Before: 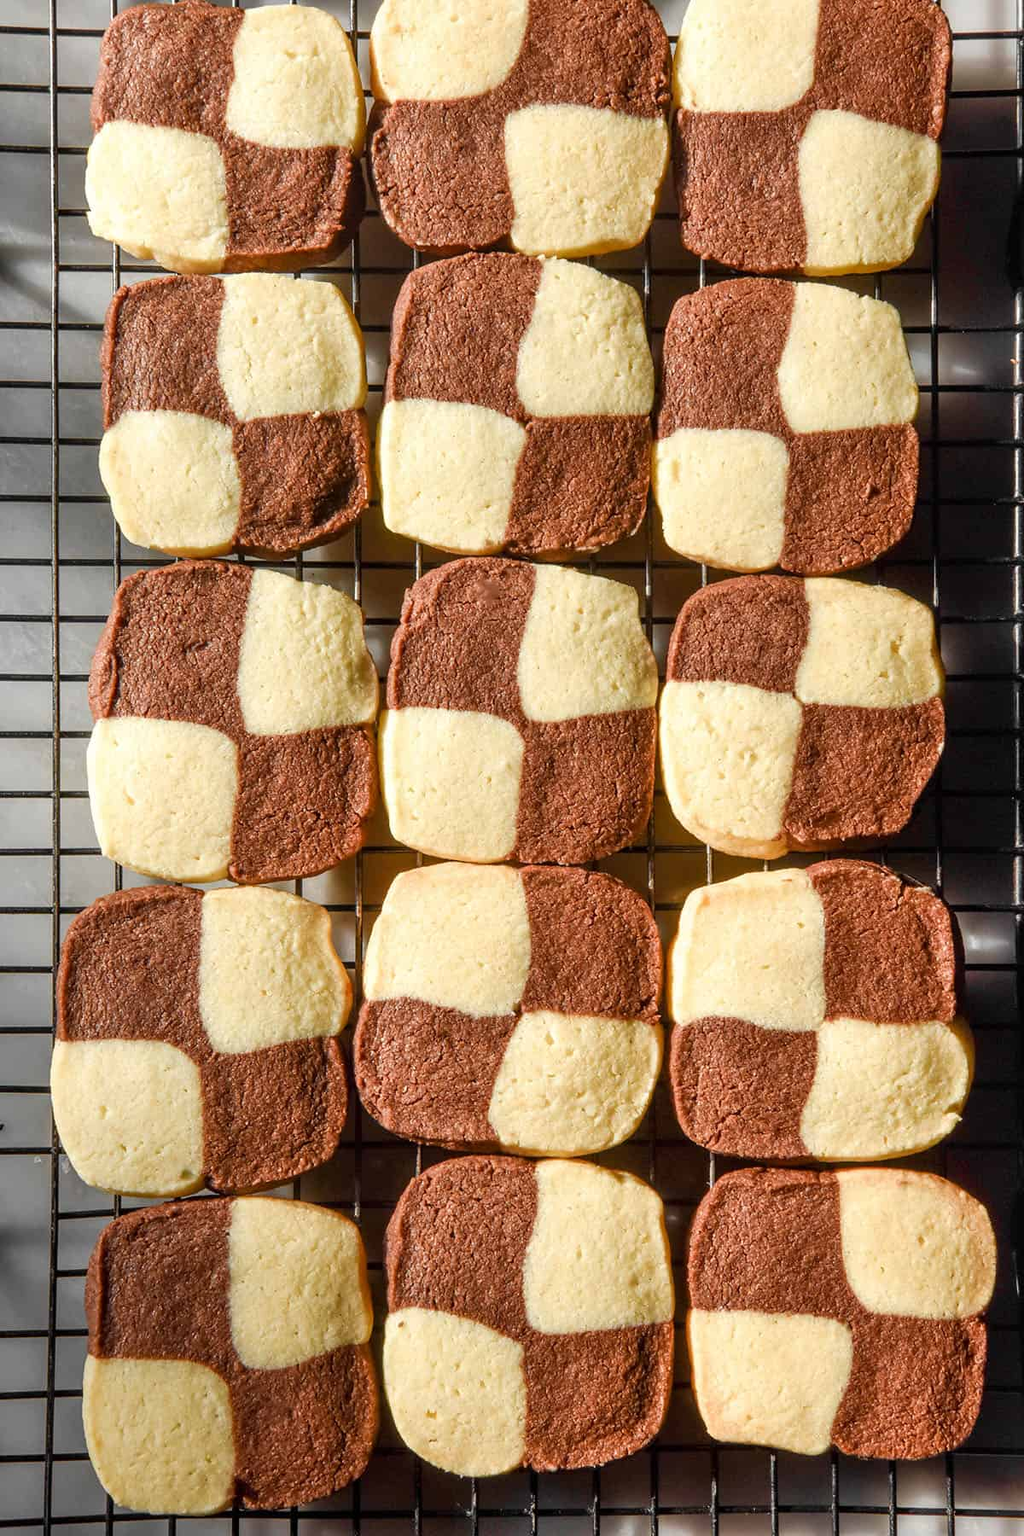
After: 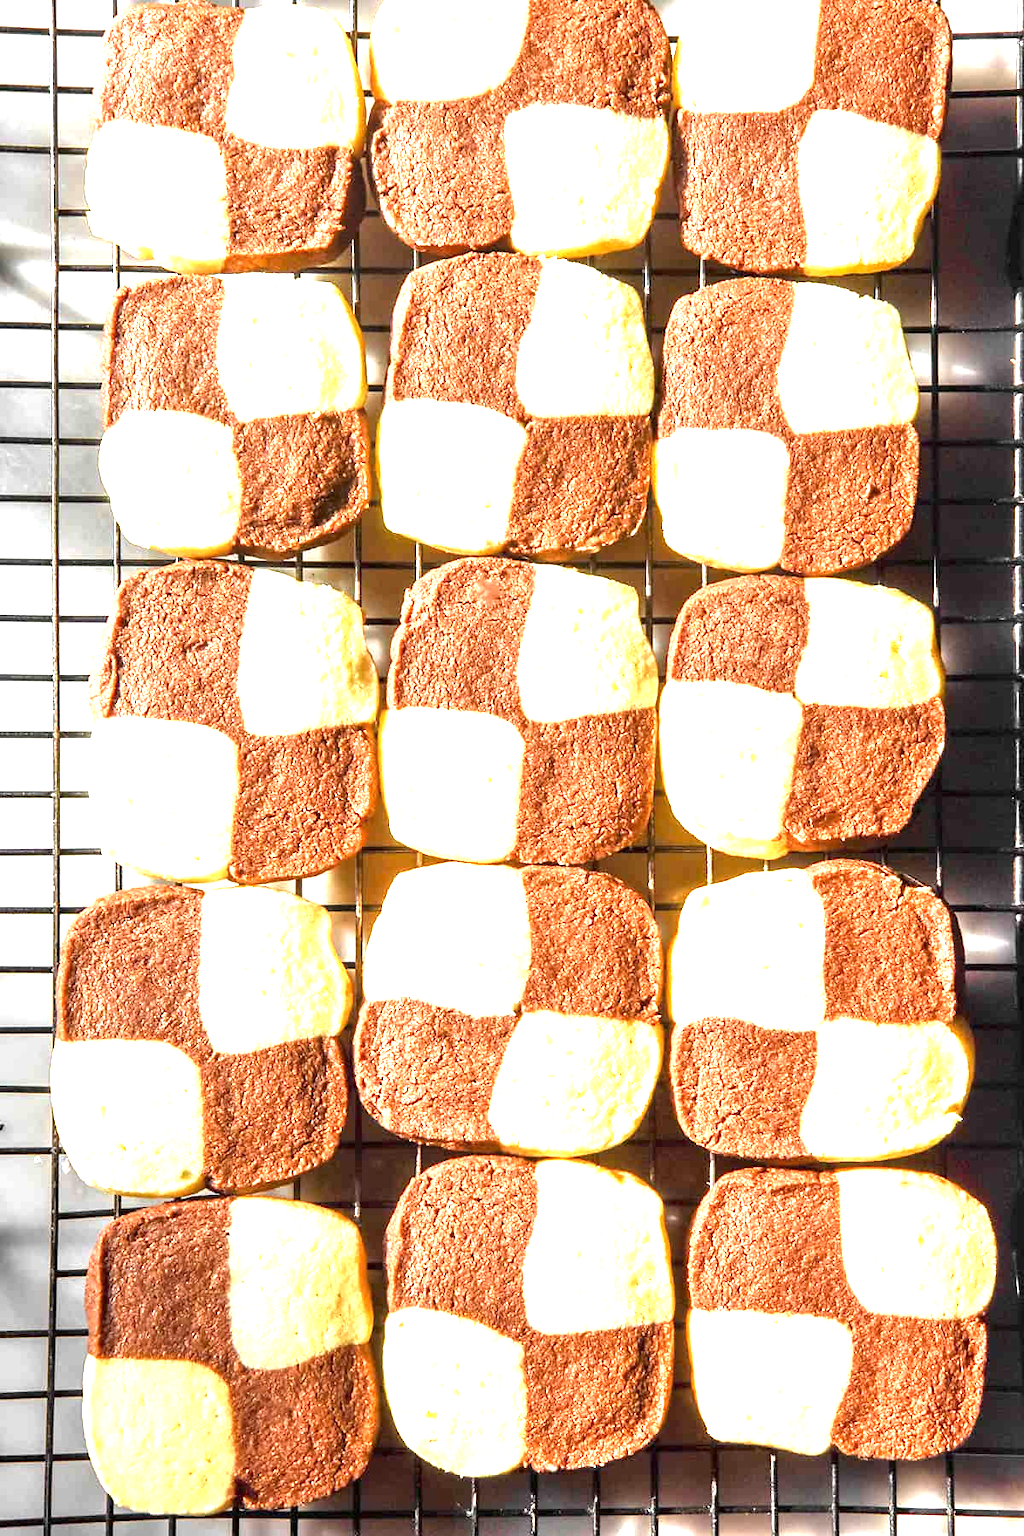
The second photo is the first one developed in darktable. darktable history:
exposure: black level correction 0, exposure 1.924 EV, compensate exposure bias true, compensate highlight preservation false
